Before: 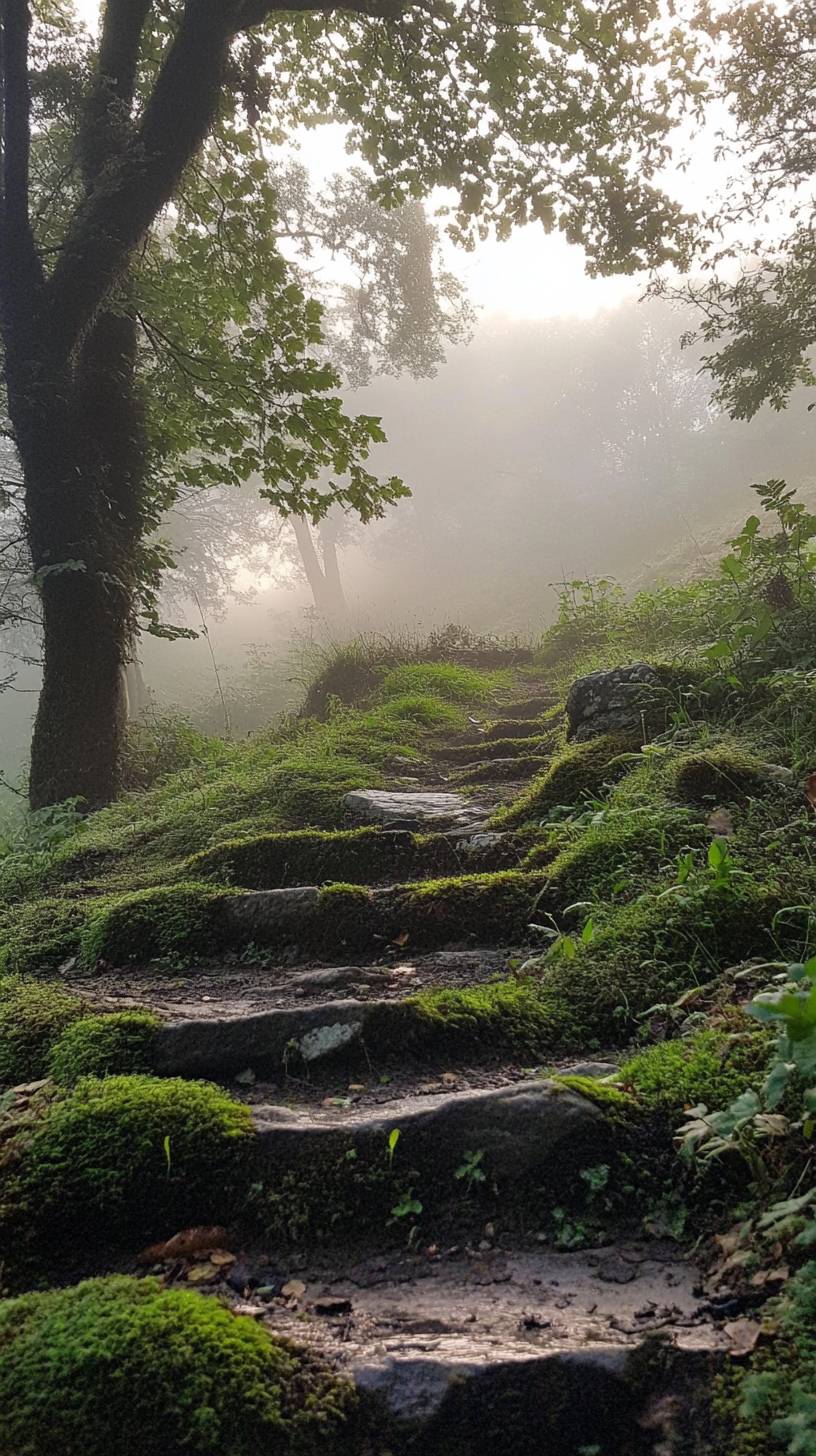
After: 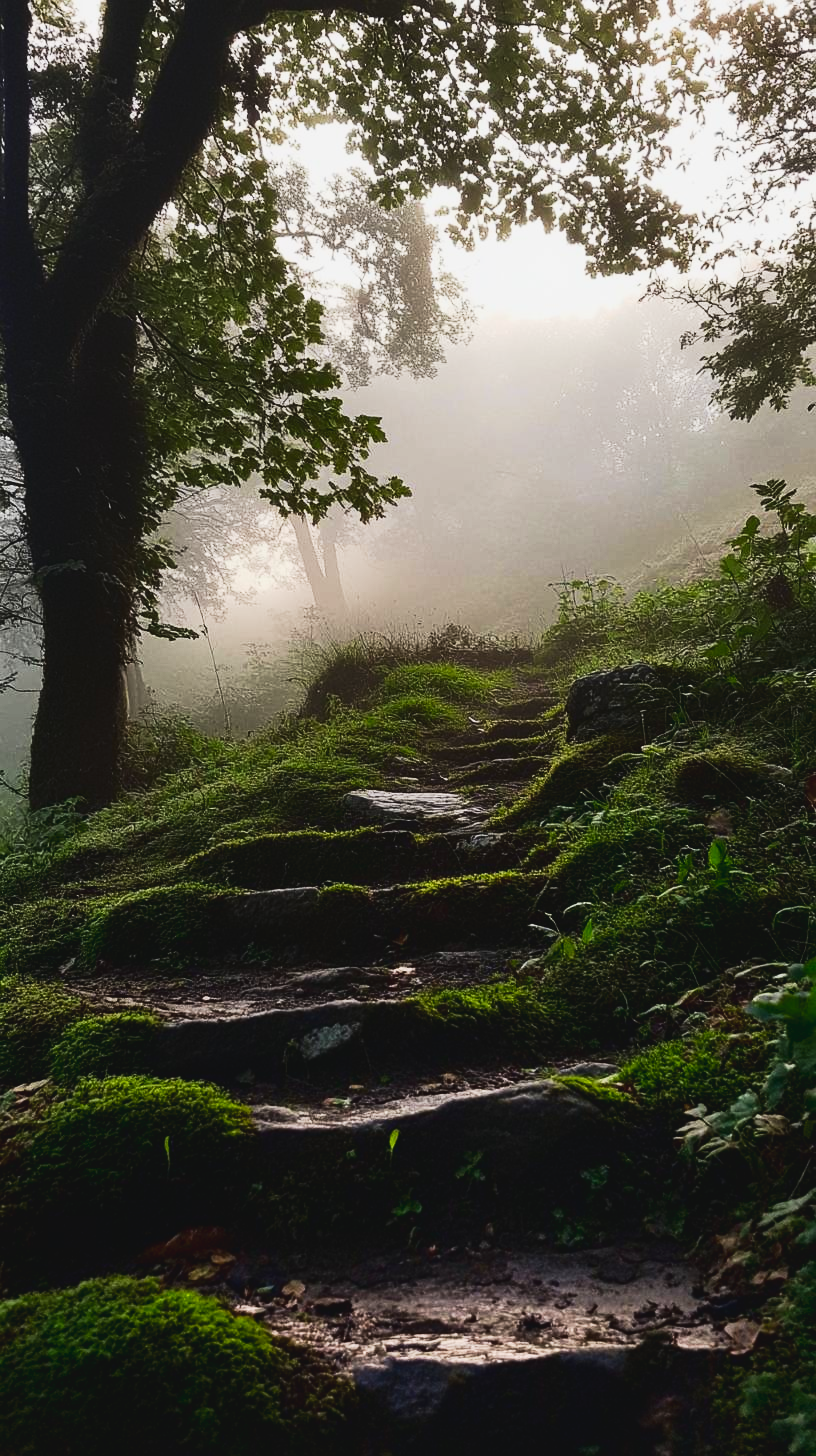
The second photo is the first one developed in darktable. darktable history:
tone curve: curves: ch0 [(0, 0.045) (0.155, 0.169) (0.46, 0.466) (0.751, 0.788) (1, 0.961)]; ch1 [(0, 0) (0.43, 0.408) (0.472, 0.469) (0.505, 0.503) (0.553, 0.563) (0.592, 0.581) (0.631, 0.625) (1, 1)]; ch2 [(0, 0) (0.505, 0.495) (0.55, 0.557) (0.583, 0.573) (1, 1)], preserve colors none
contrast brightness saturation: contrast 0.237, brightness -0.234, saturation 0.143
